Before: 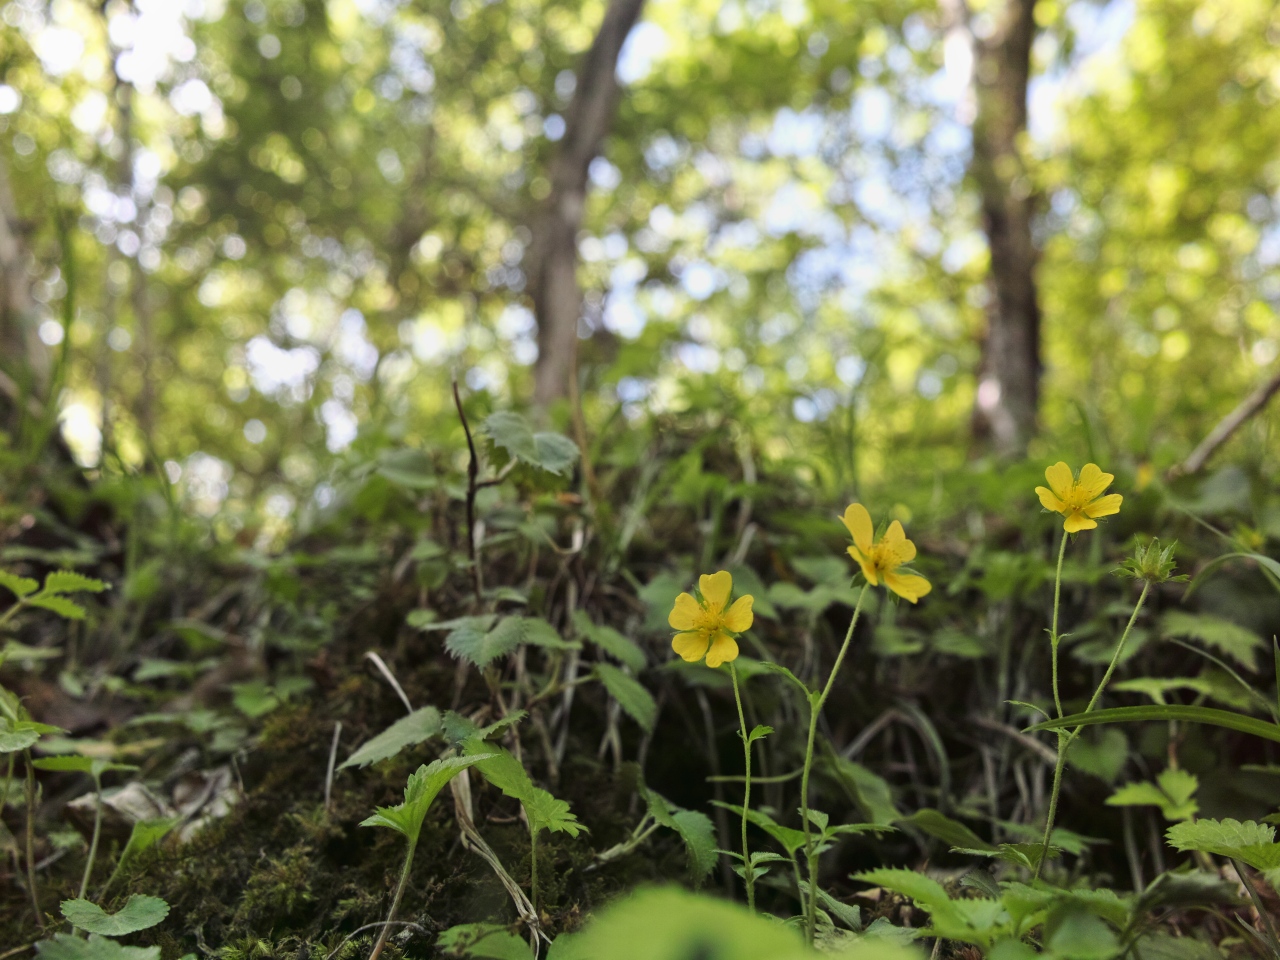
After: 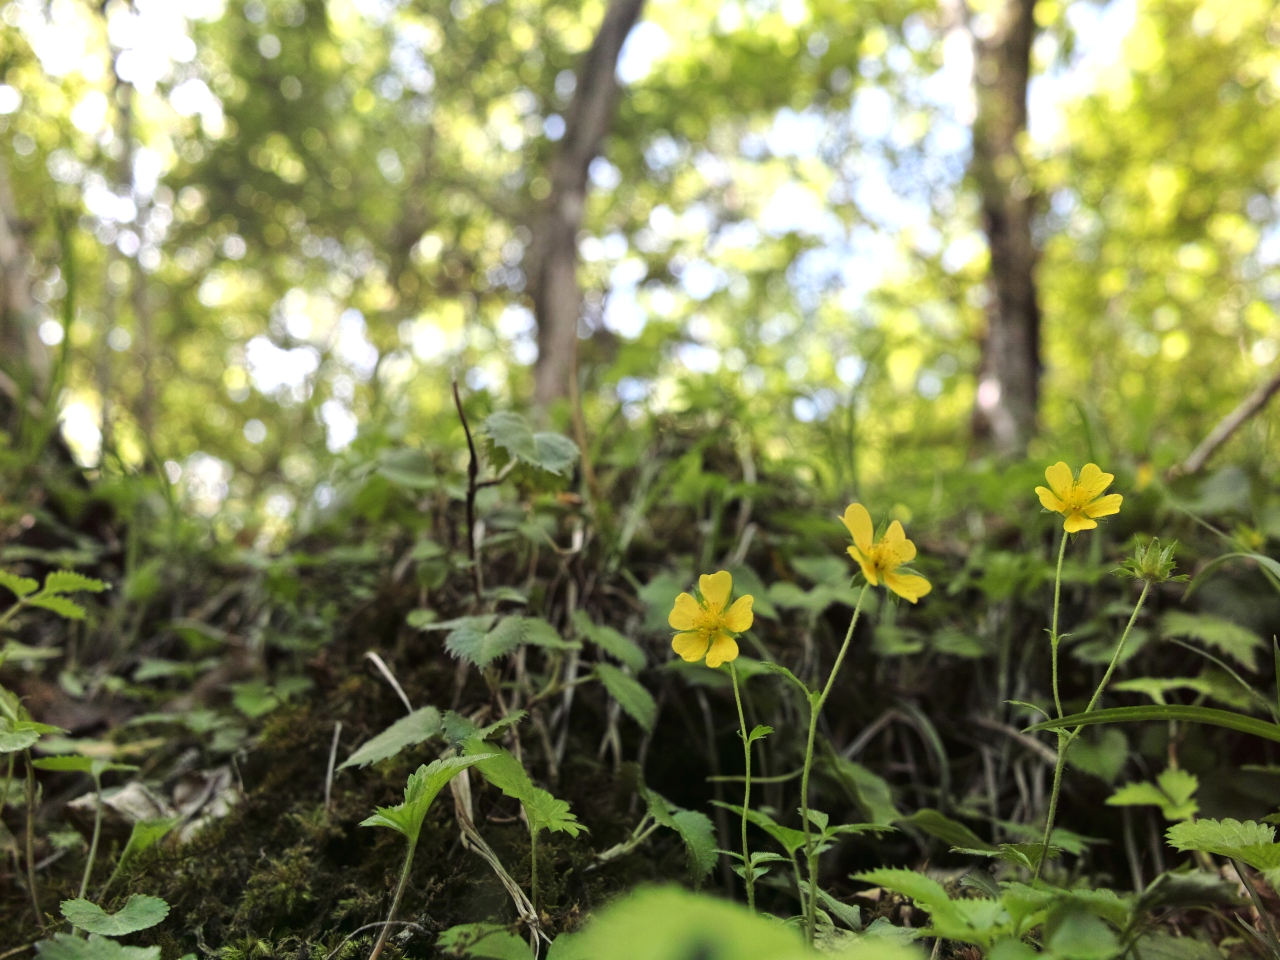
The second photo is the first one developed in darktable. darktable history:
tone equalizer: -8 EV -0.41 EV, -7 EV -0.362 EV, -6 EV -0.298 EV, -5 EV -0.246 EV, -3 EV 0.235 EV, -2 EV 0.312 EV, -1 EV 0.41 EV, +0 EV 0.407 EV, mask exposure compensation -0.511 EV
